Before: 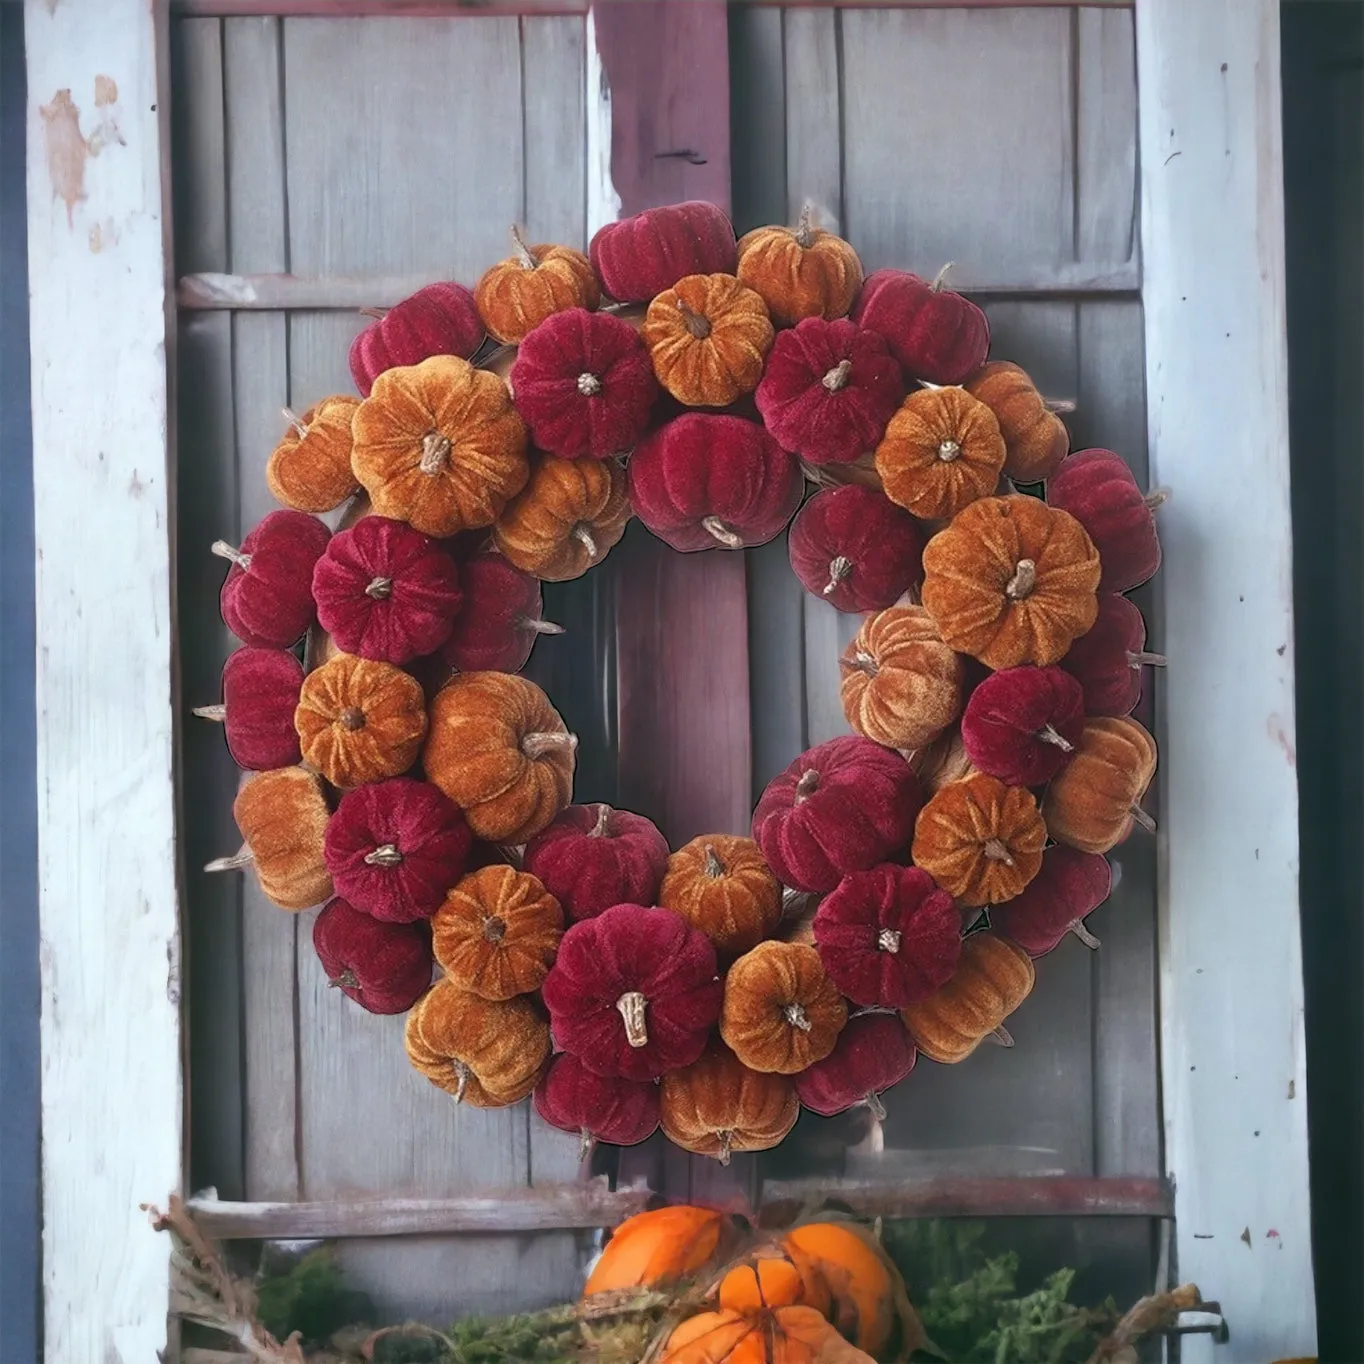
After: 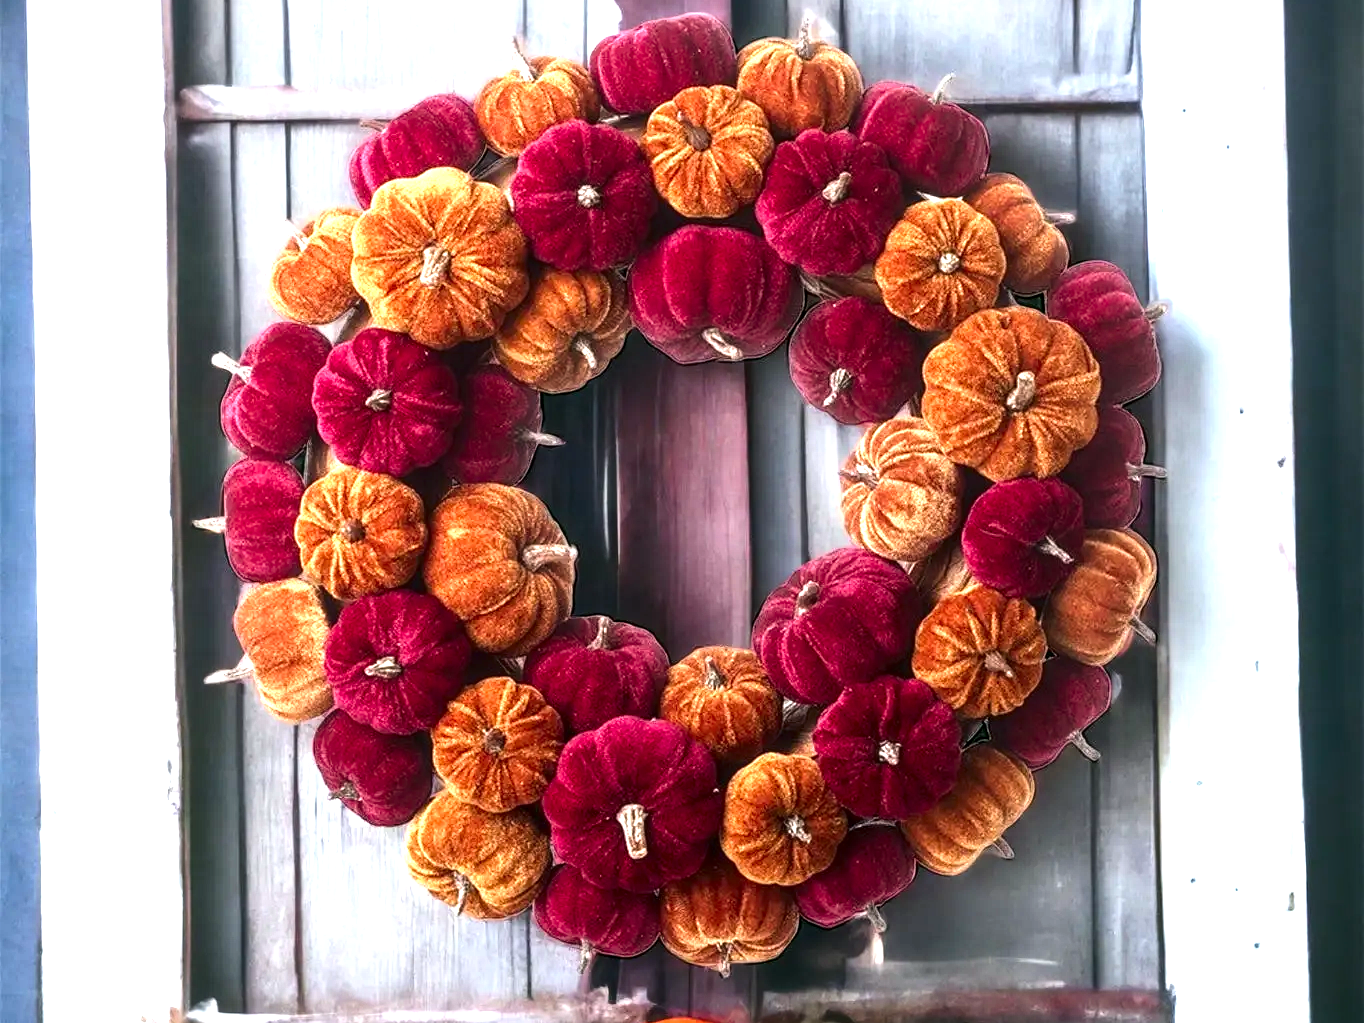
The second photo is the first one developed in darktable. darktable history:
exposure: black level correction 0, exposure 0.692 EV, compensate exposure bias true, compensate highlight preservation false
crop: top 13.788%, bottom 11.191%
tone equalizer: -8 EV -0.732 EV, -7 EV -0.717 EV, -6 EV -0.614 EV, -5 EV -0.379 EV, -3 EV 0.378 EV, -2 EV 0.6 EV, -1 EV 0.68 EV, +0 EV 0.77 EV, mask exposure compensation -0.507 EV
contrast brightness saturation: contrast 0.129, brightness -0.227, saturation 0.138
local contrast: detail 130%
